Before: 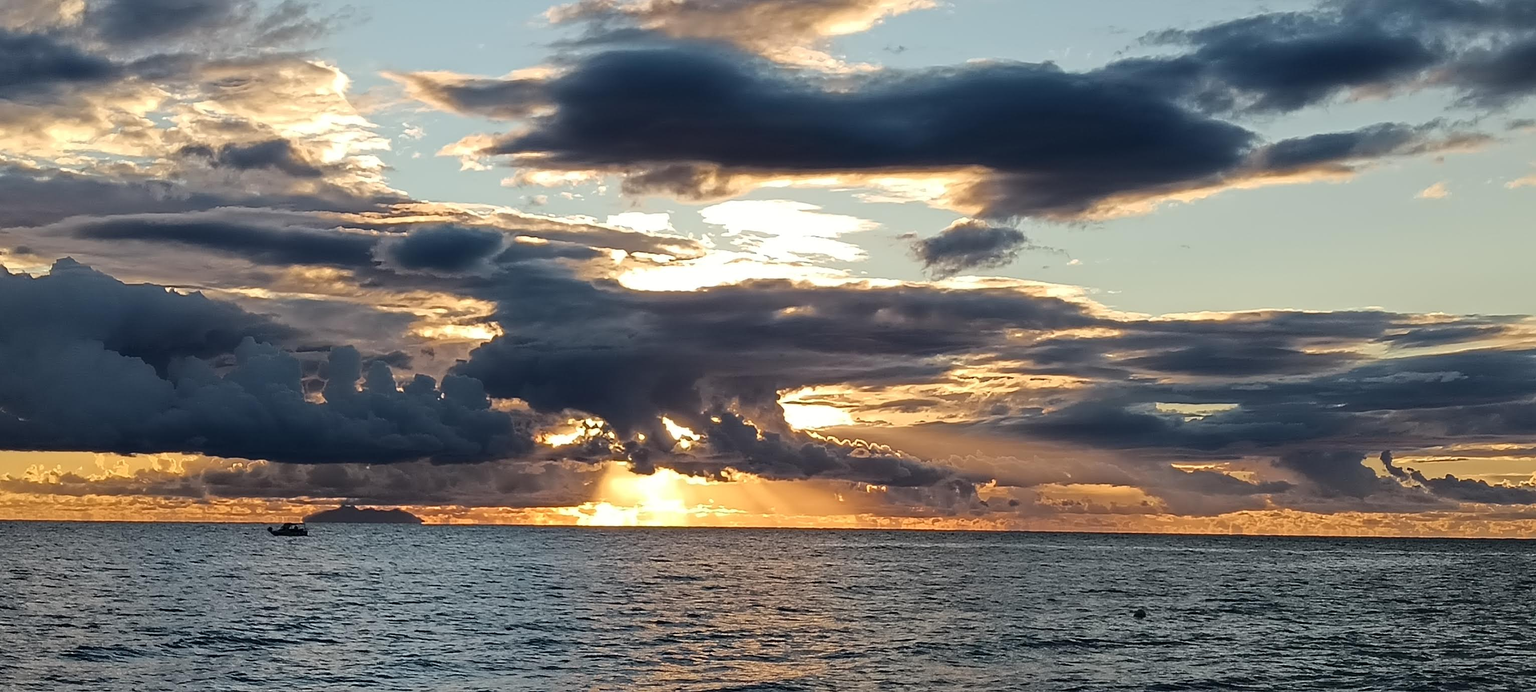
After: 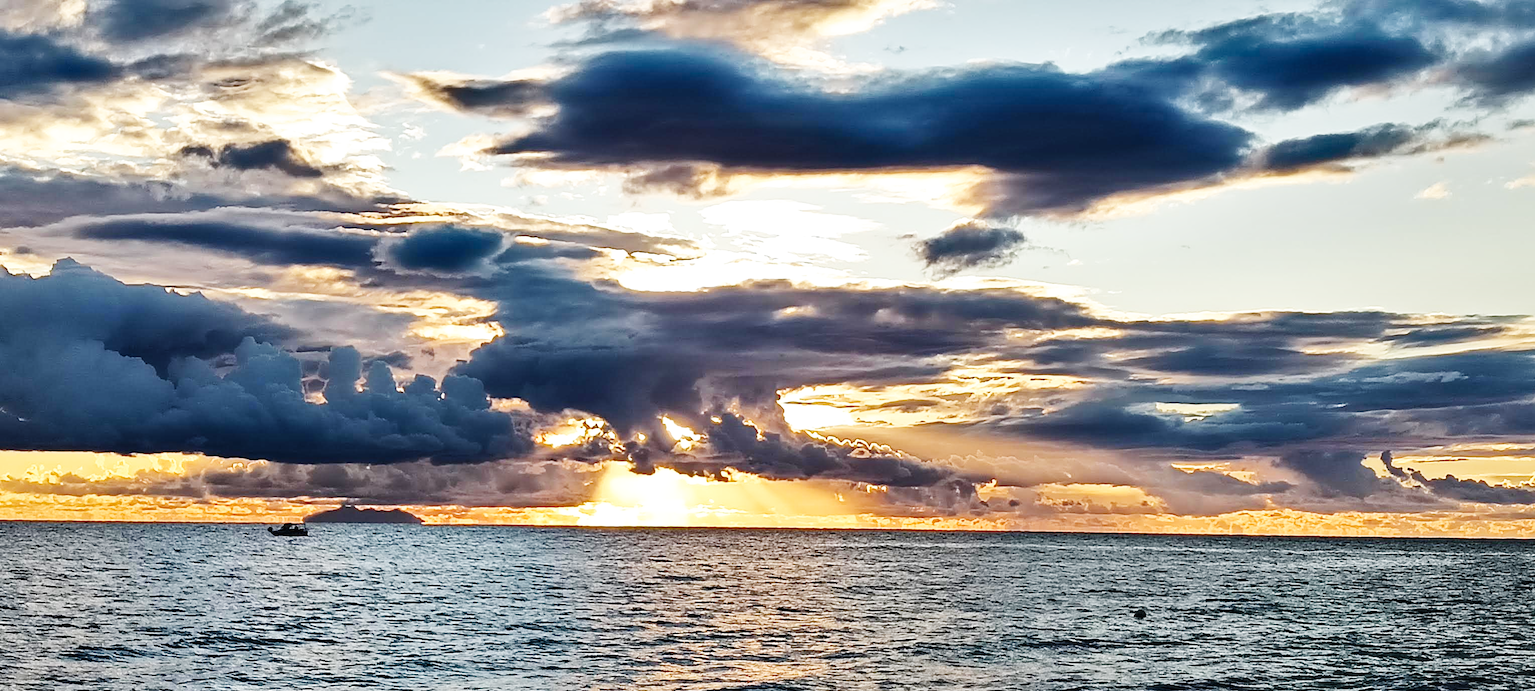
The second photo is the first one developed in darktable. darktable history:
base curve: curves: ch0 [(0, 0.003) (0.001, 0.002) (0.006, 0.004) (0.02, 0.022) (0.048, 0.086) (0.094, 0.234) (0.162, 0.431) (0.258, 0.629) (0.385, 0.8) (0.548, 0.918) (0.751, 0.988) (1, 1)], preserve colors none
shadows and highlights: radius 108.52, shadows 44.07, highlights -67.8, low approximation 0.01, soften with gaussian
